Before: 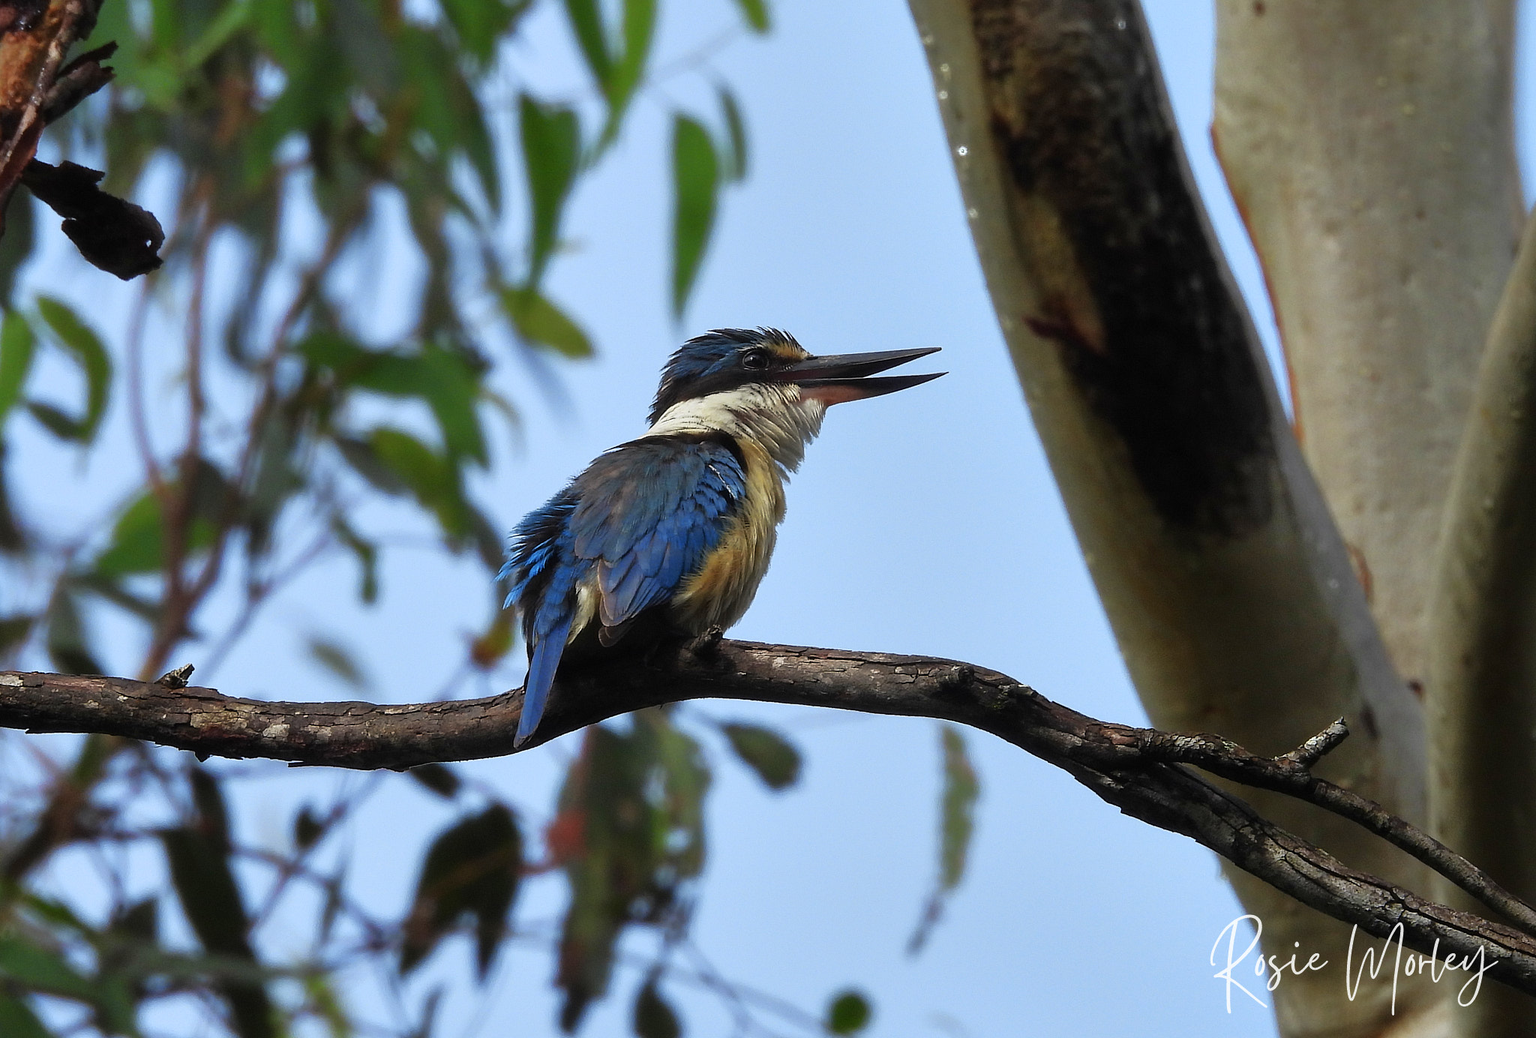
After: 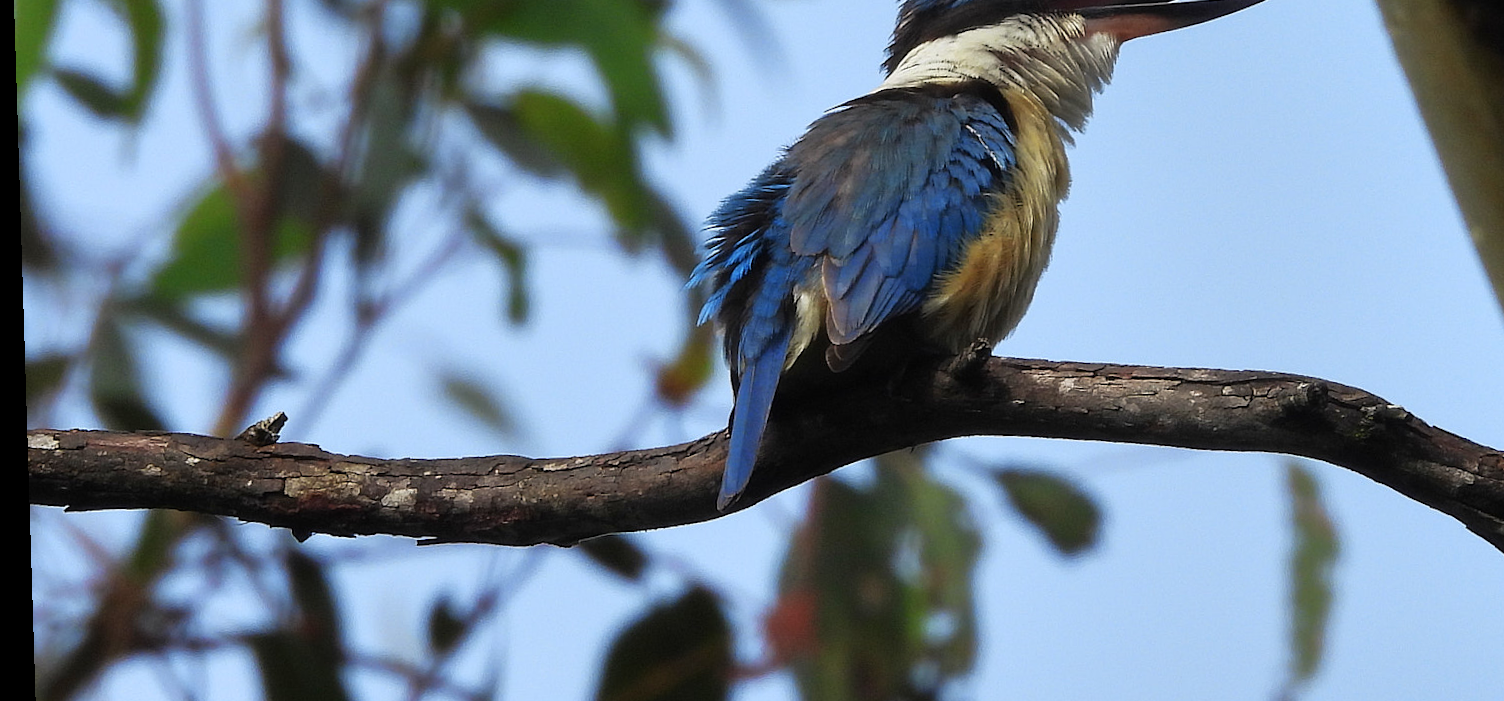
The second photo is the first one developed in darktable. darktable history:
crop: top 36.498%, right 27.964%, bottom 14.995%
rotate and perspective: rotation -1.77°, lens shift (horizontal) 0.004, automatic cropping off
